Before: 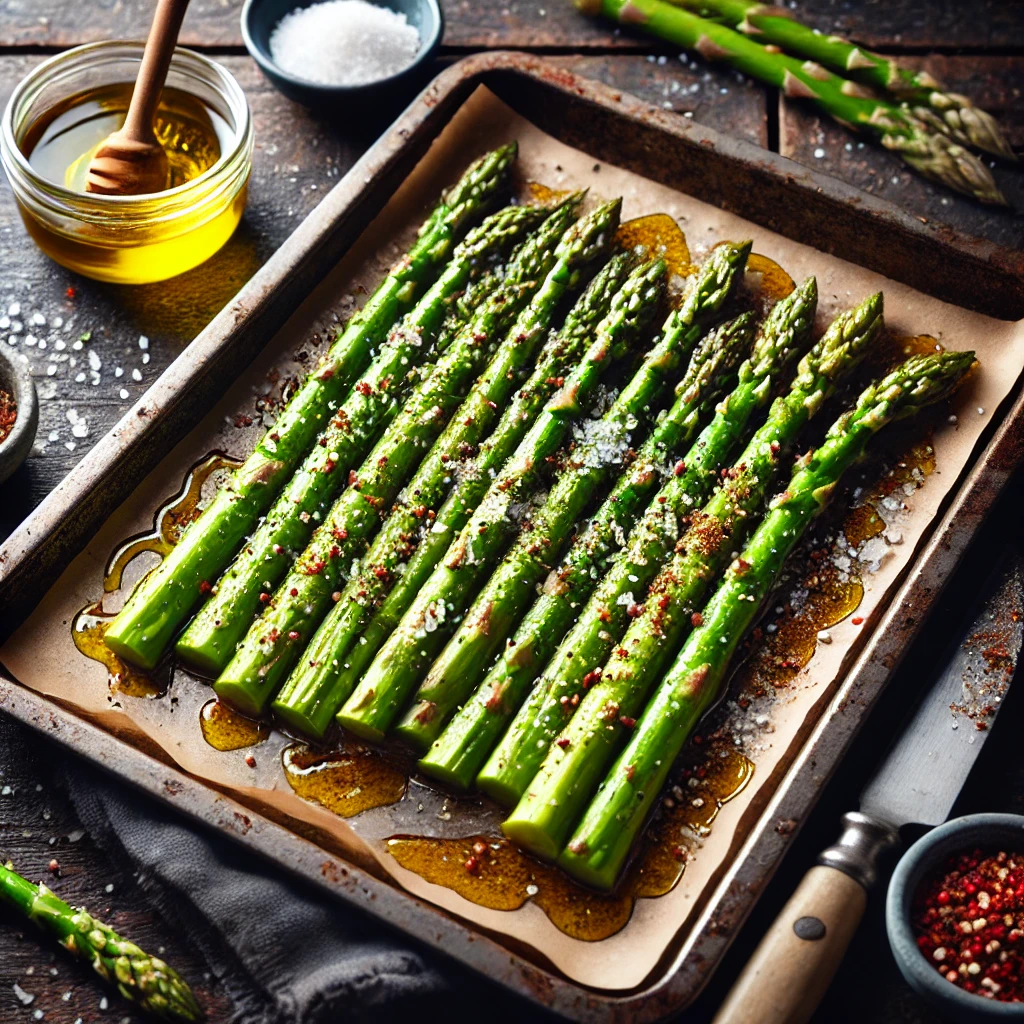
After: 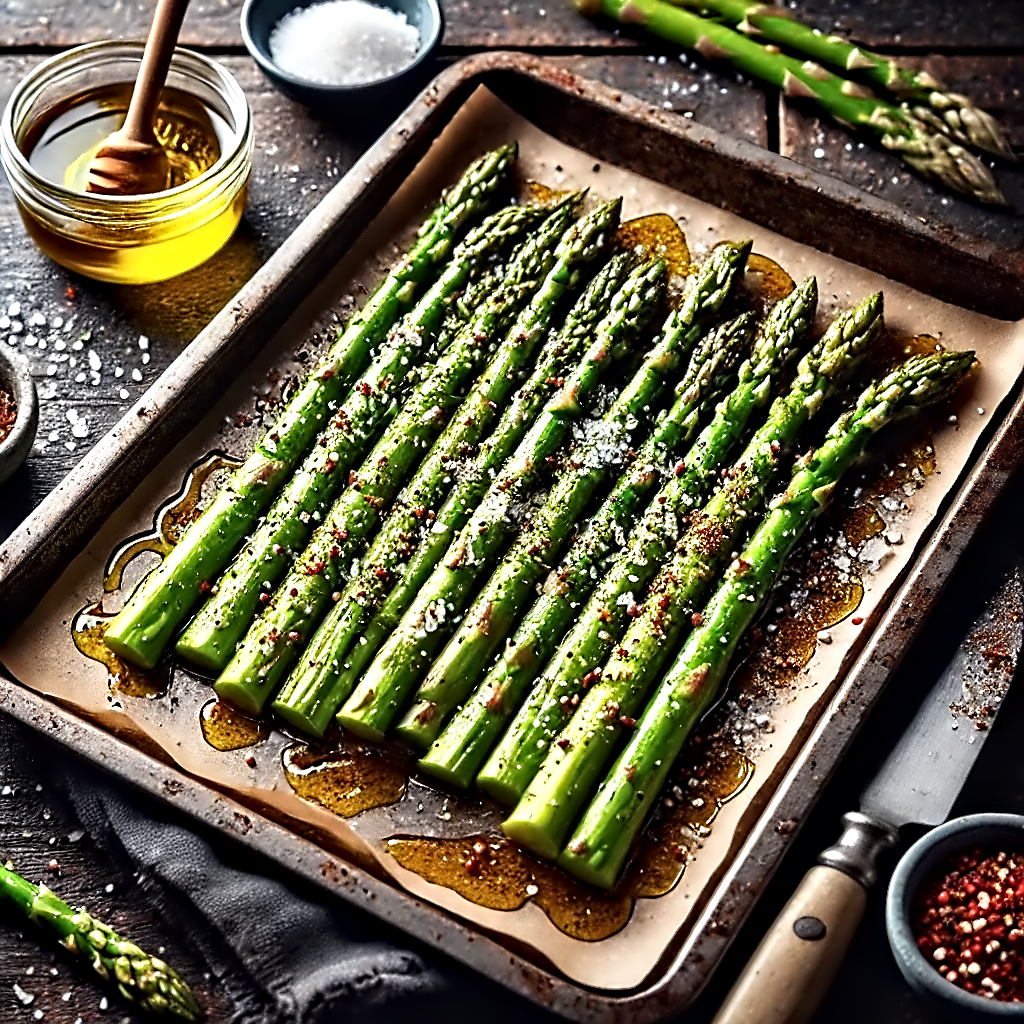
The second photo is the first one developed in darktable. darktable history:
sharpen: on, module defaults
contrast equalizer: octaves 7, y [[0.5, 0.542, 0.583, 0.625, 0.667, 0.708], [0.5 ×6], [0.5 ×6], [0, 0.033, 0.067, 0.1, 0.133, 0.167], [0, 0.05, 0.1, 0.15, 0.2, 0.25]]
